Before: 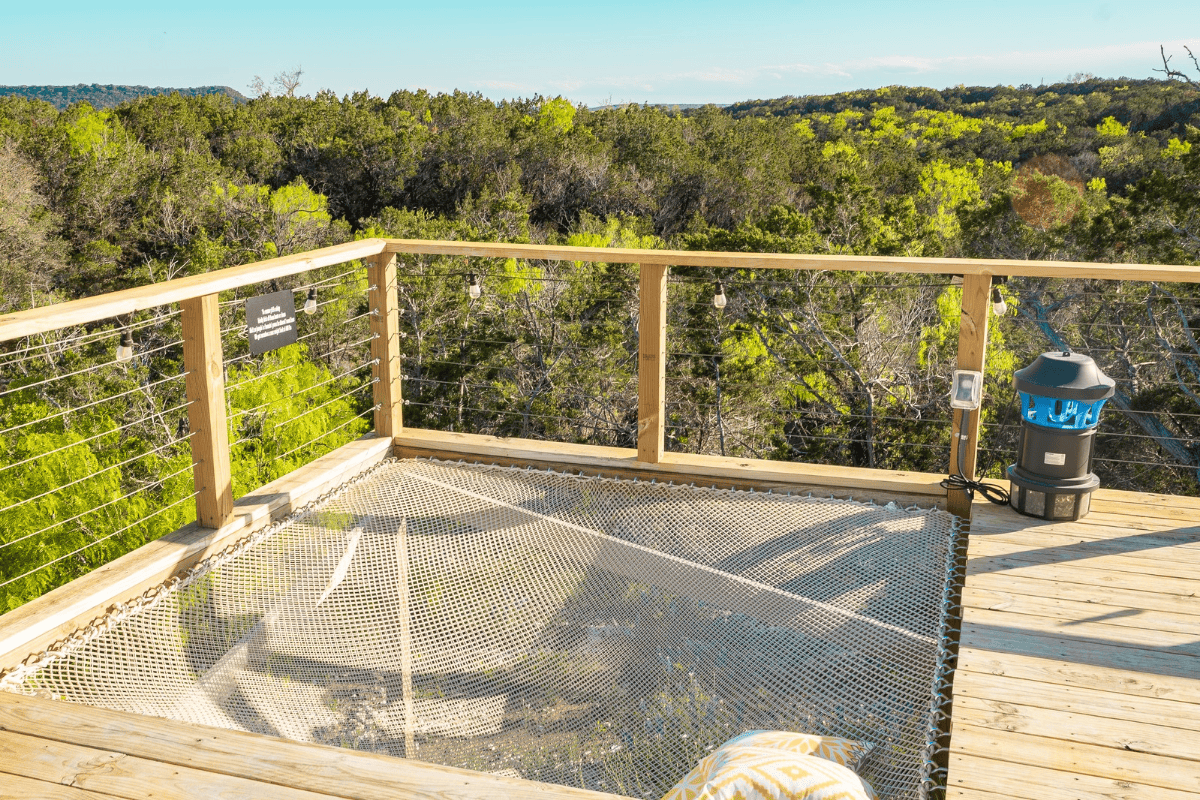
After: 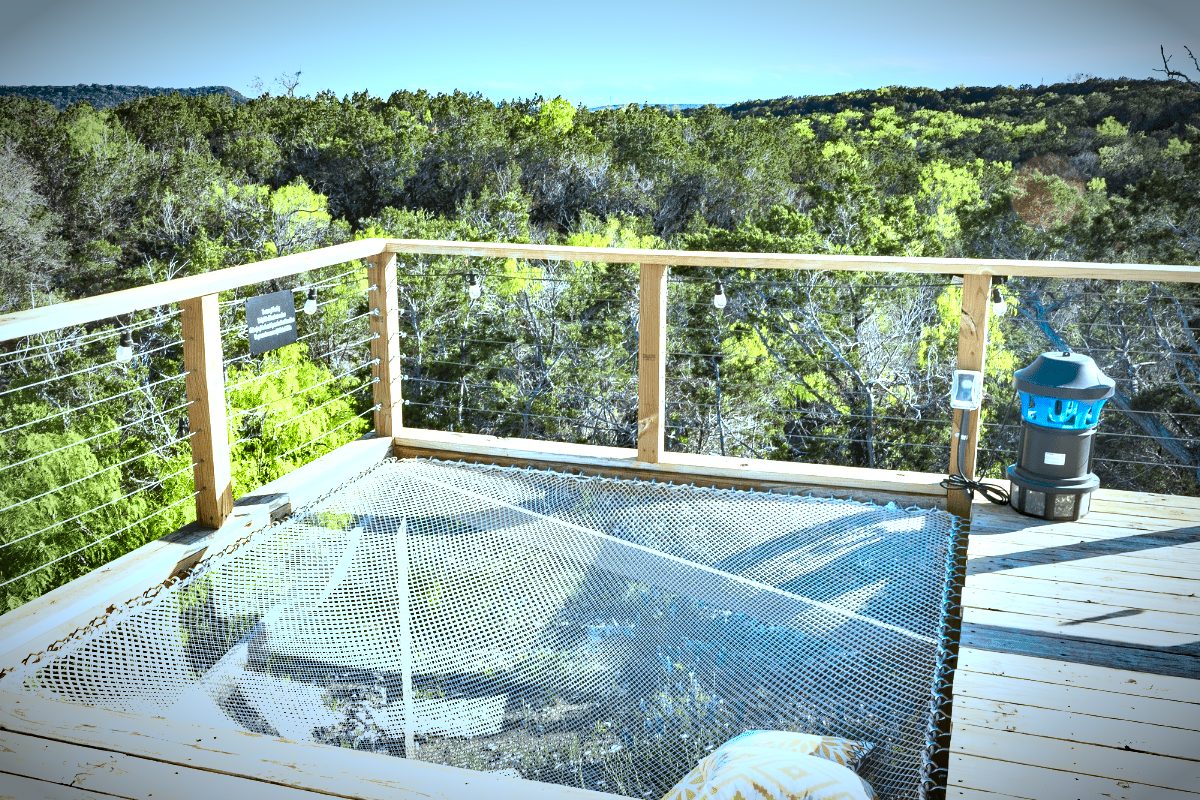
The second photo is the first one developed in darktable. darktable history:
color correction: highlights a* -9.35, highlights b* -23.15
white balance: red 0.924, blue 1.095
haze removal: compatibility mode true, adaptive false
shadows and highlights: shadows 12, white point adjustment 1.2, soften with gaussian
exposure: black level correction 0, exposure 1 EV, compensate exposure bias true, compensate highlight preservation false
vignetting: fall-off start 67.5%, fall-off radius 67.23%, brightness -0.813, automatic ratio true
